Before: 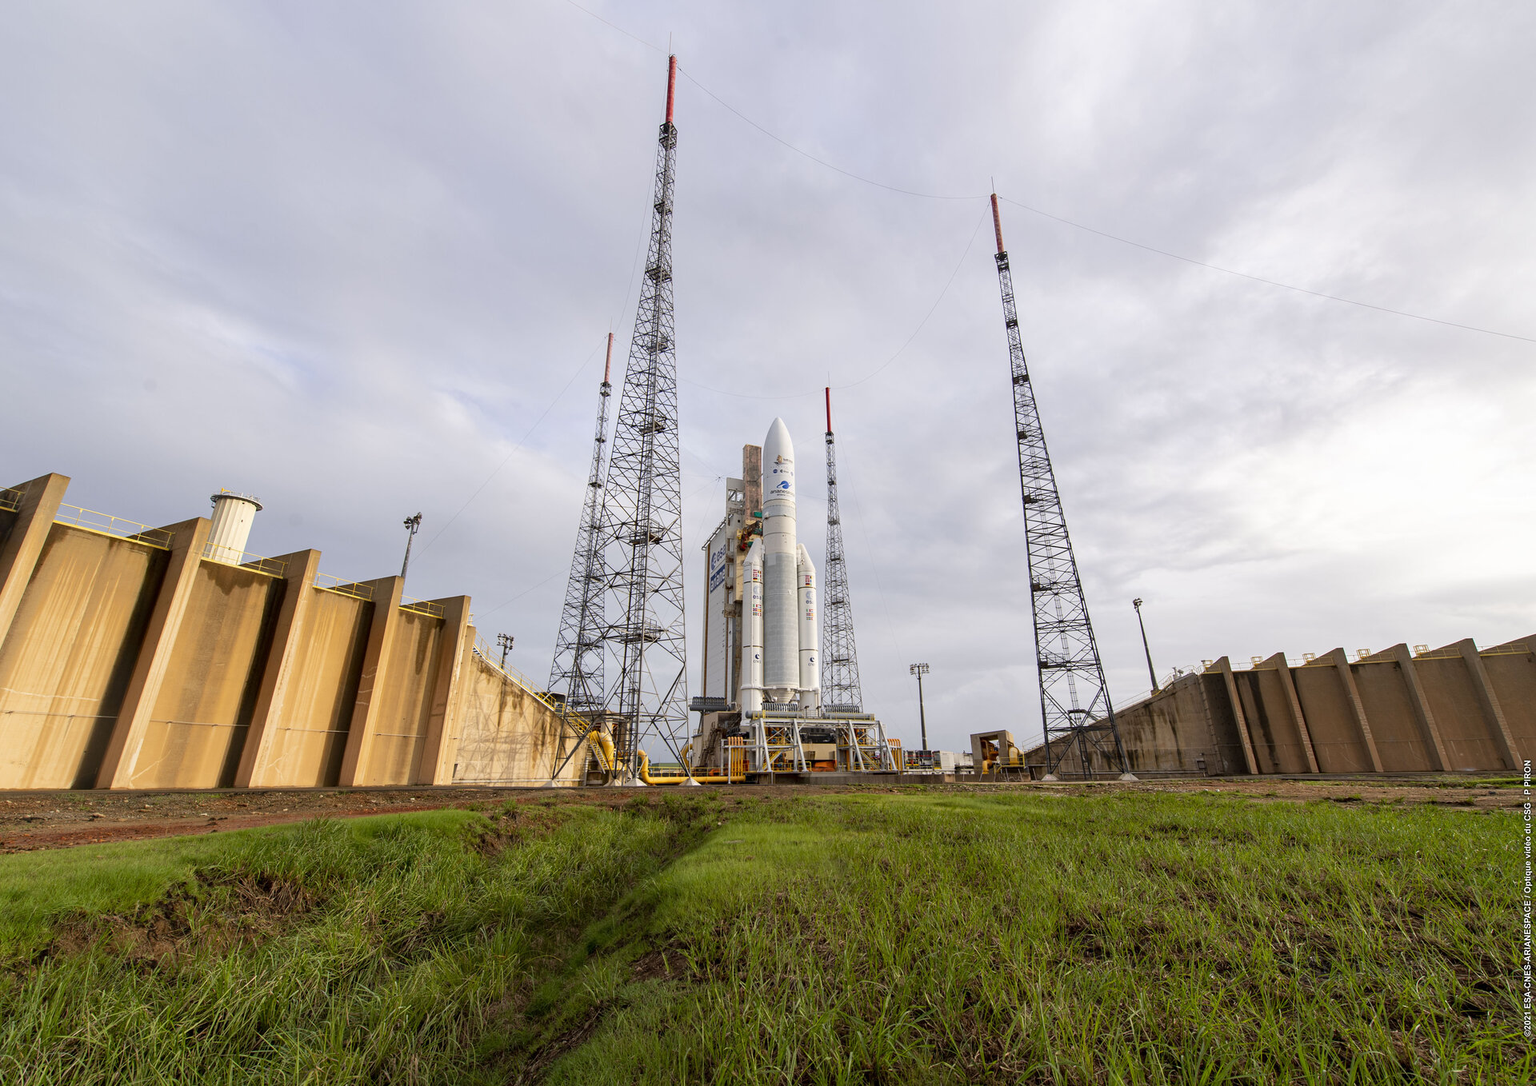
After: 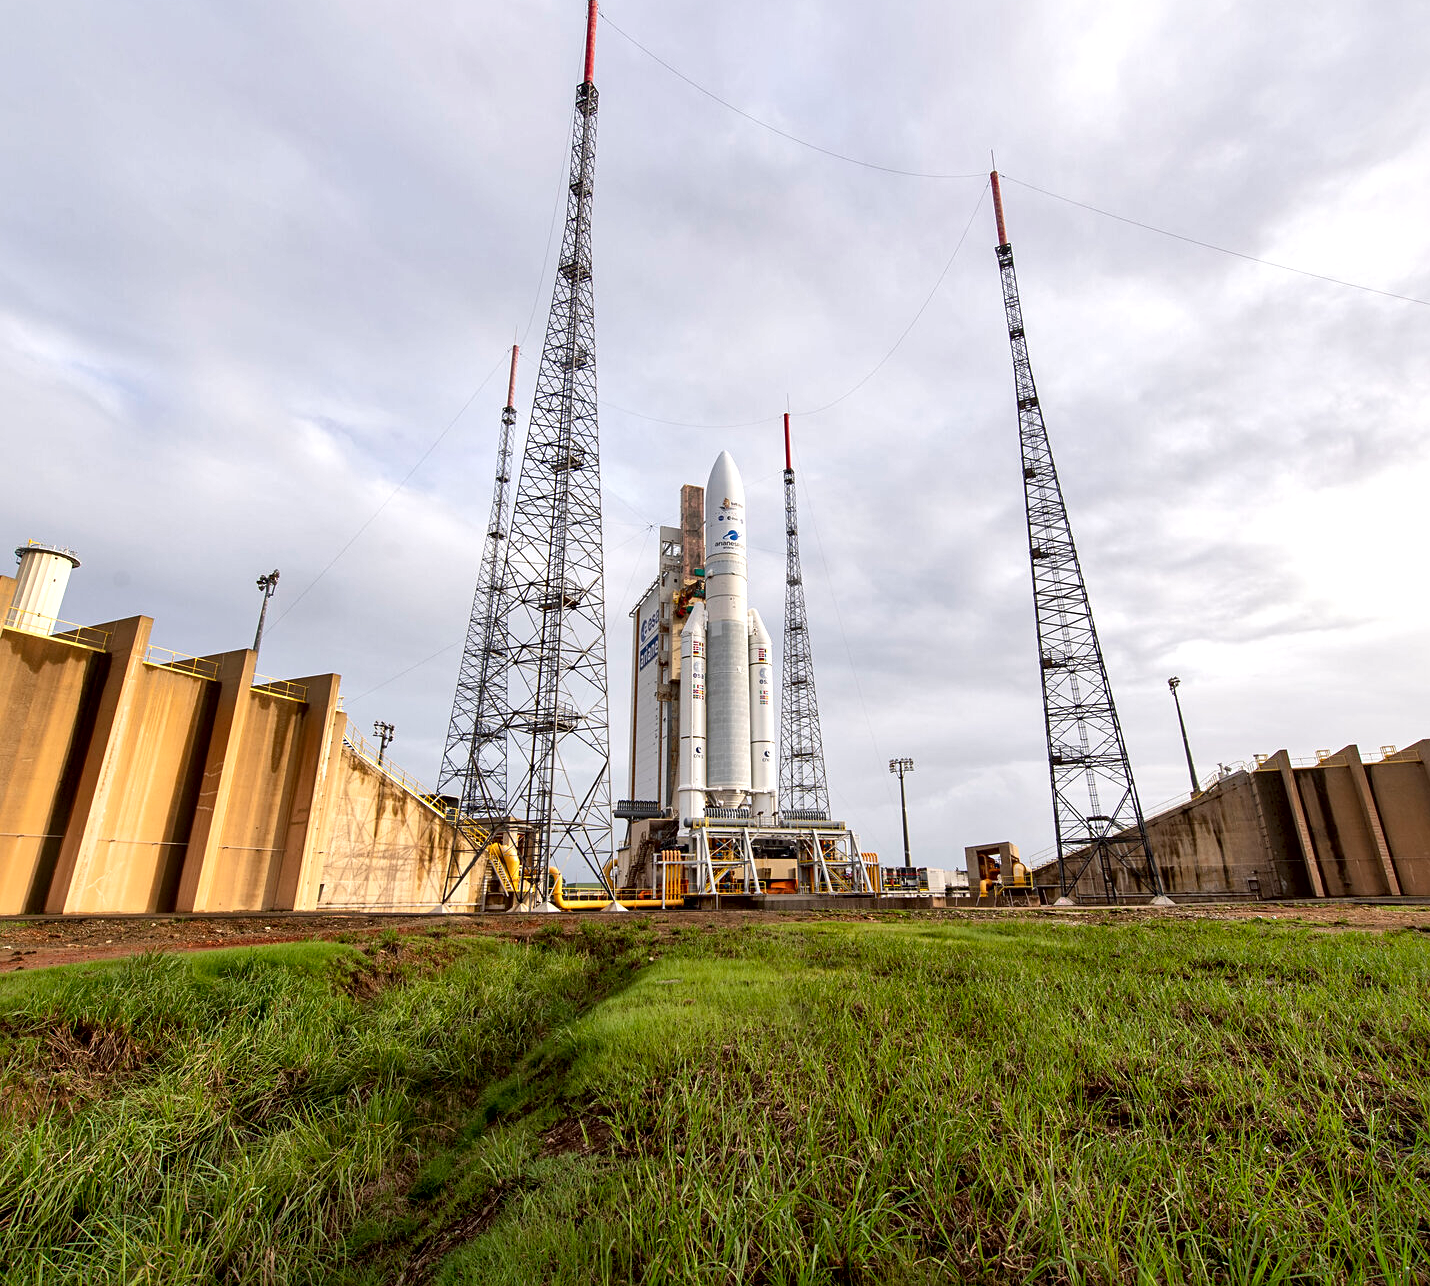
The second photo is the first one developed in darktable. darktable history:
exposure: exposure 0.21 EV, compensate highlight preservation false
crop and rotate: left 12.95%, top 5.269%, right 12.56%
sharpen: amount 0.207
local contrast: mode bilateral grid, contrast 25, coarseness 60, detail 152%, midtone range 0.2
